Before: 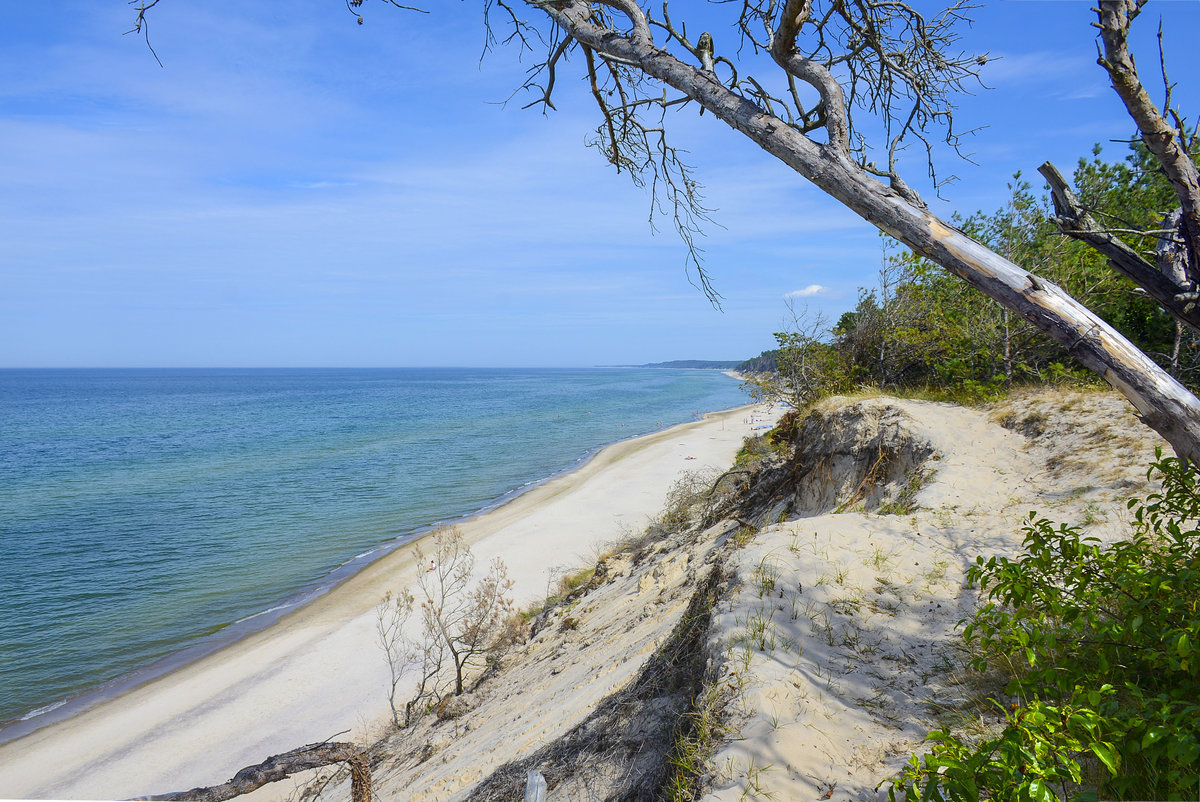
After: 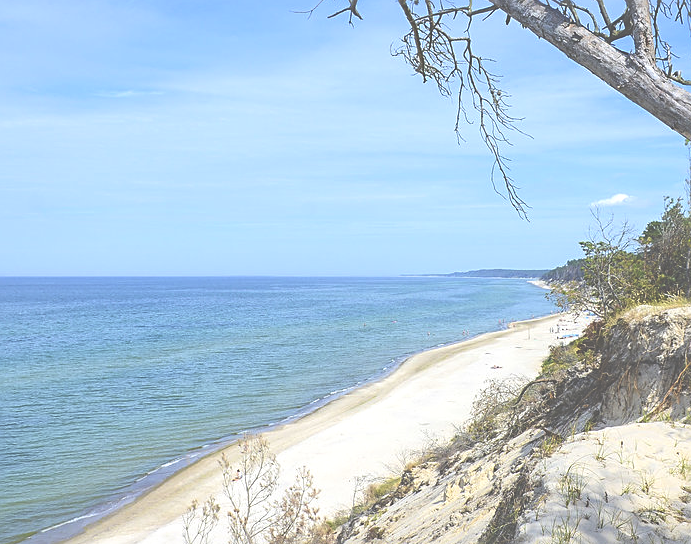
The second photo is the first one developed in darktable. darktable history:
sharpen: on, module defaults
exposure: black level correction -0.072, exposure 0.501 EV, compensate exposure bias true, compensate highlight preservation false
crop: left 16.176%, top 11.429%, right 26.198%, bottom 20.711%
